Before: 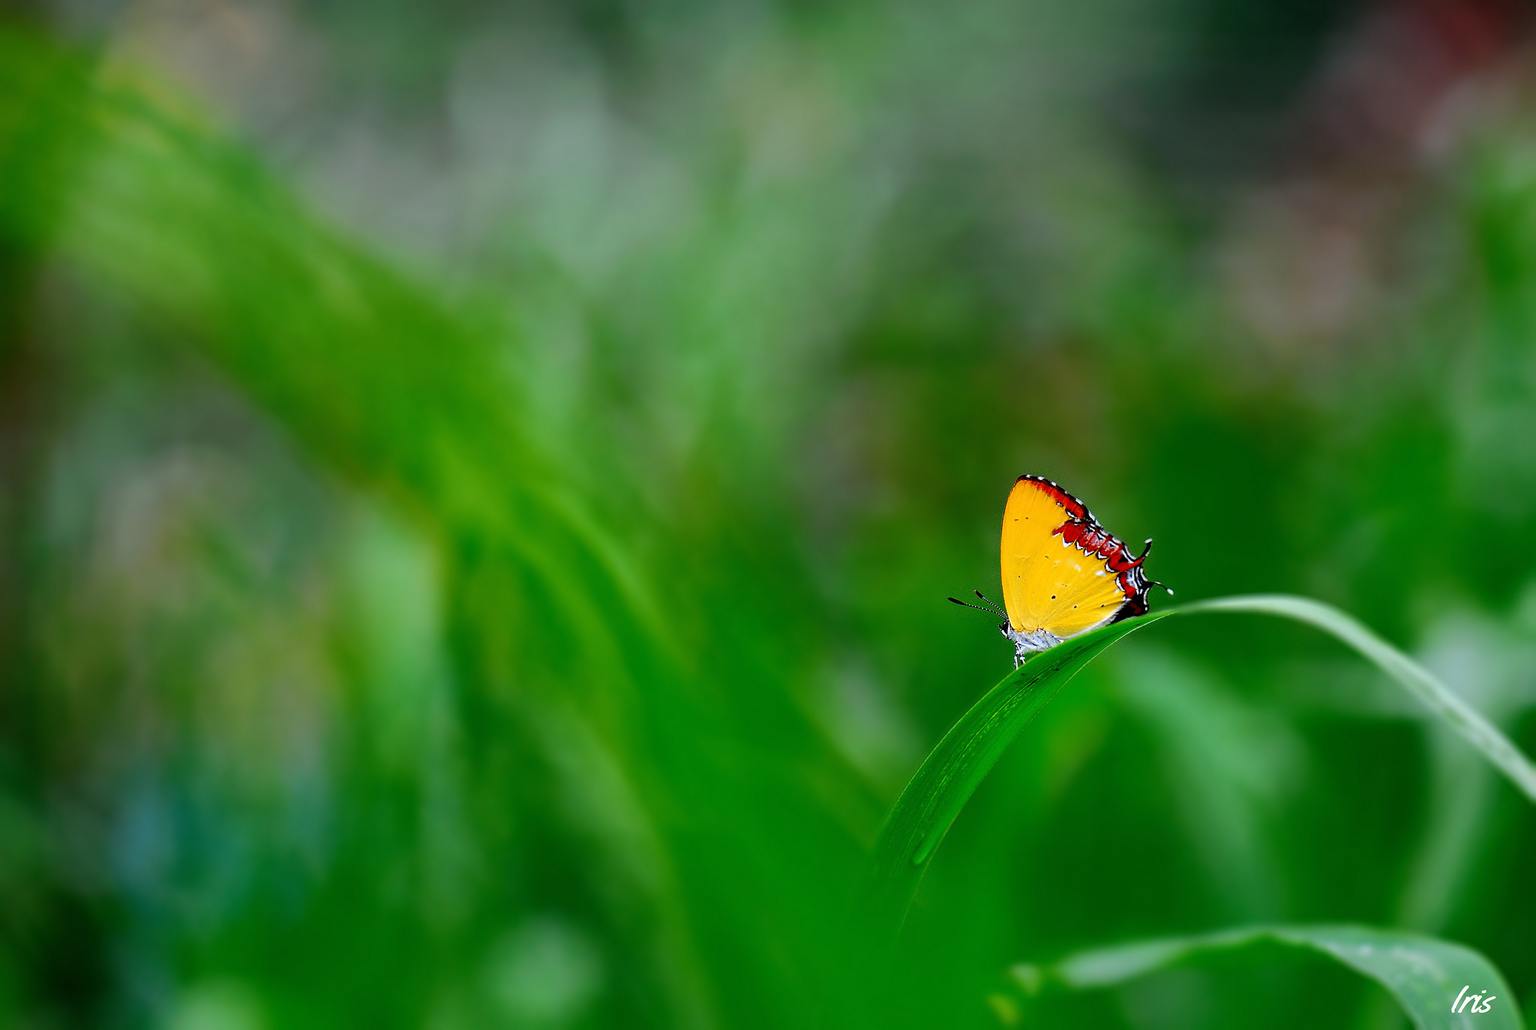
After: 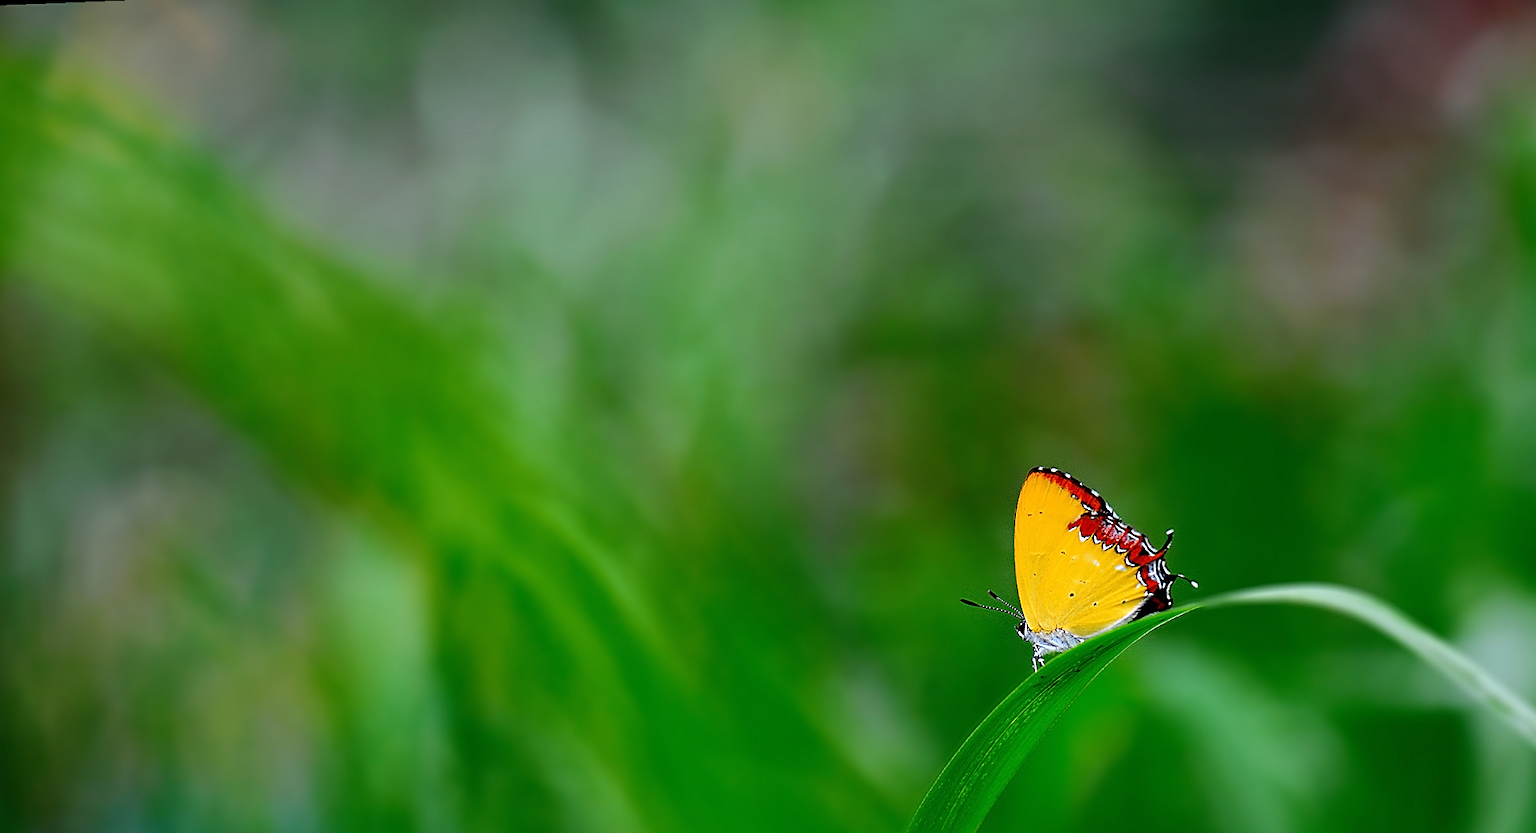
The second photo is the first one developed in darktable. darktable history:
rotate and perspective: rotation -2.12°, lens shift (vertical) 0.009, lens shift (horizontal) -0.008, automatic cropping original format, crop left 0.036, crop right 0.964, crop top 0.05, crop bottom 0.959
crop: bottom 19.644%
sharpen: on, module defaults
